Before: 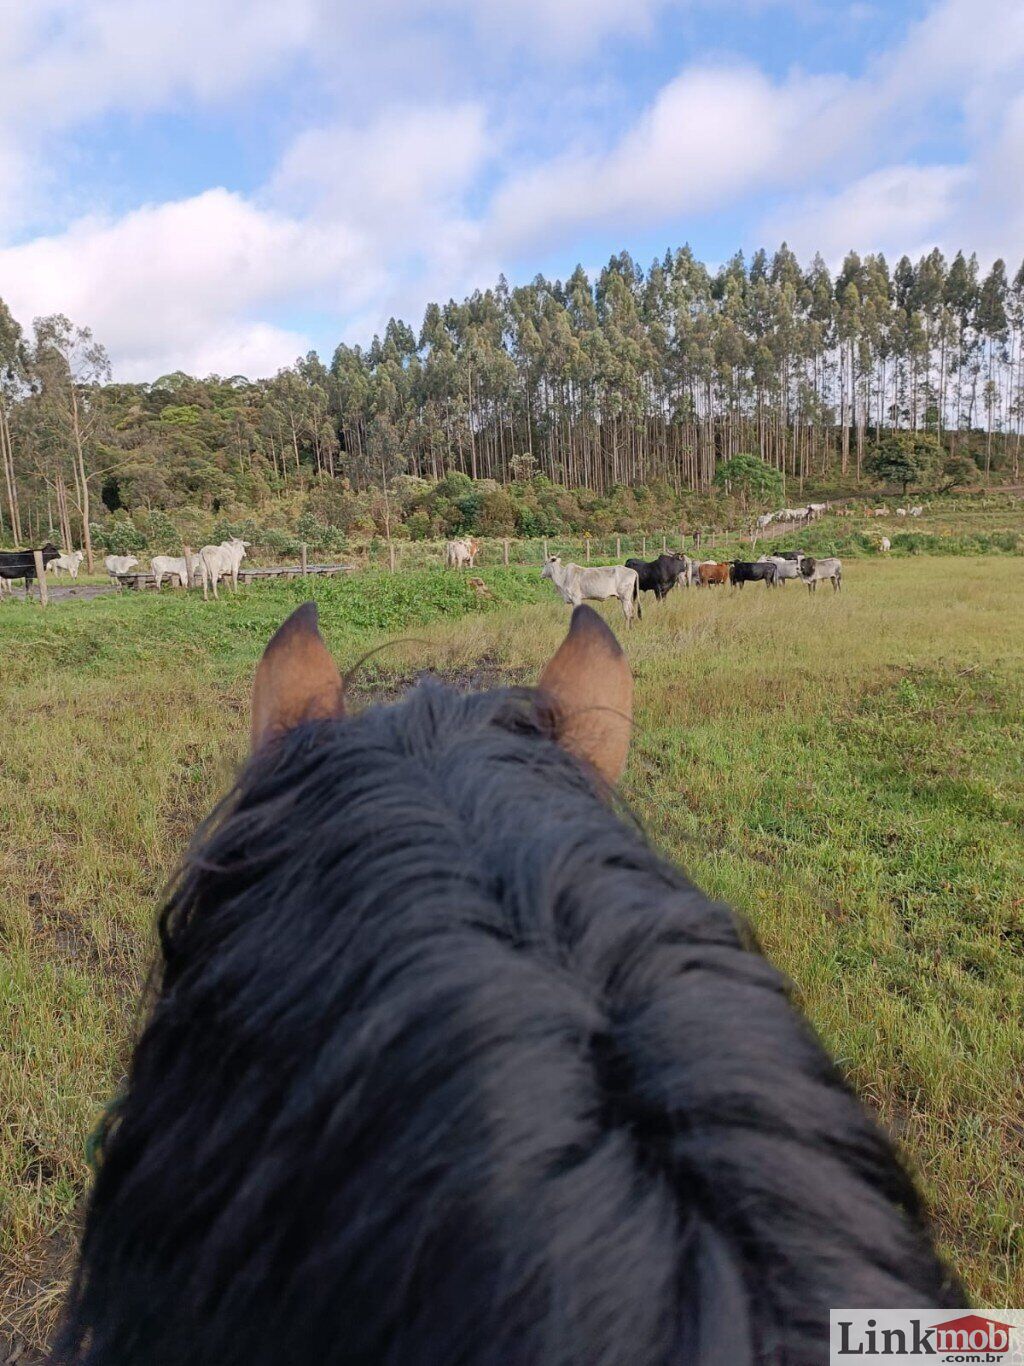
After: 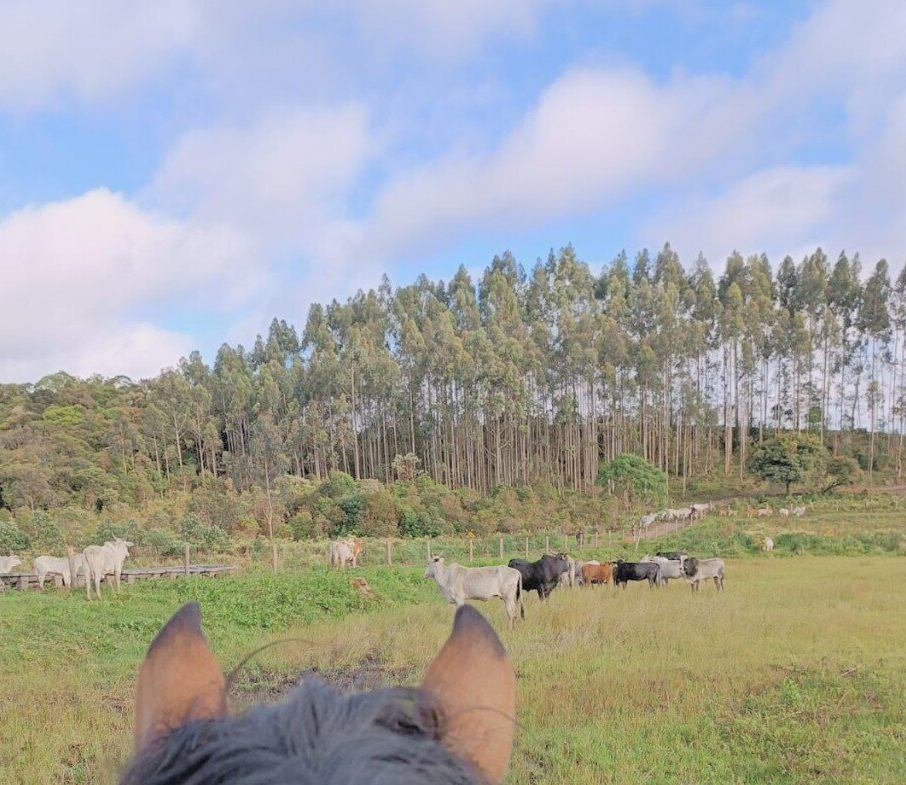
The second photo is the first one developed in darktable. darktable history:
crop and rotate: left 11.43%, bottom 42.497%
tone curve: curves: ch0 [(0, 0) (0.004, 0.008) (0.077, 0.156) (0.169, 0.29) (0.774, 0.774) (0.988, 0.926)], color space Lab, independent channels, preserve colors none
